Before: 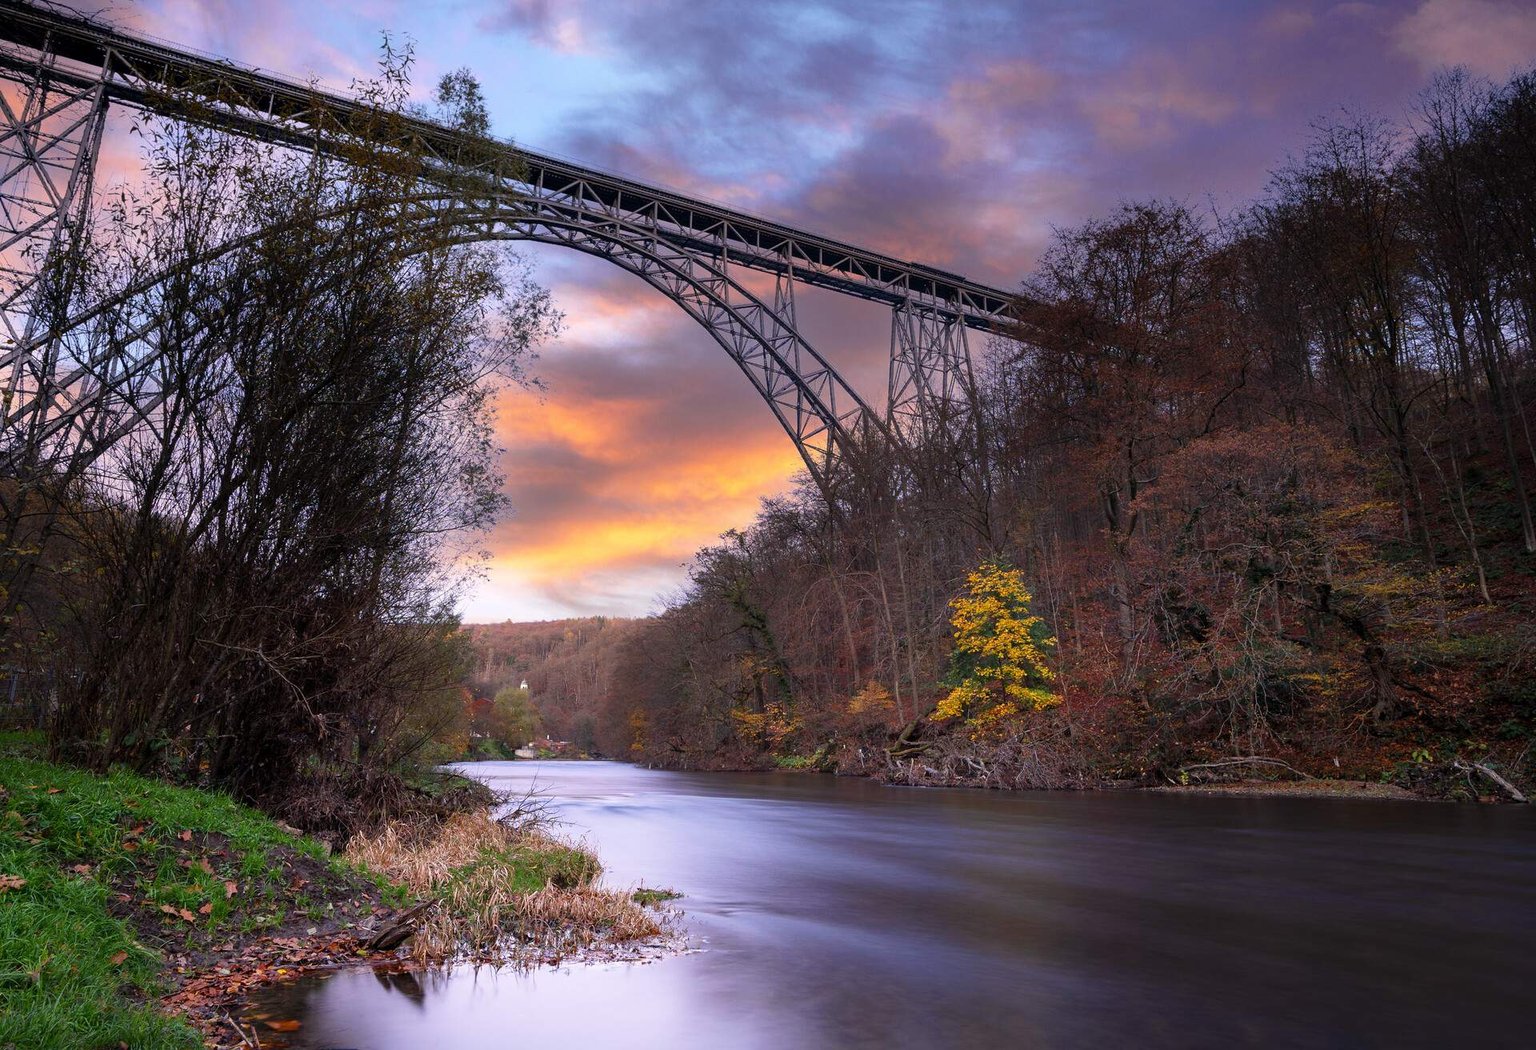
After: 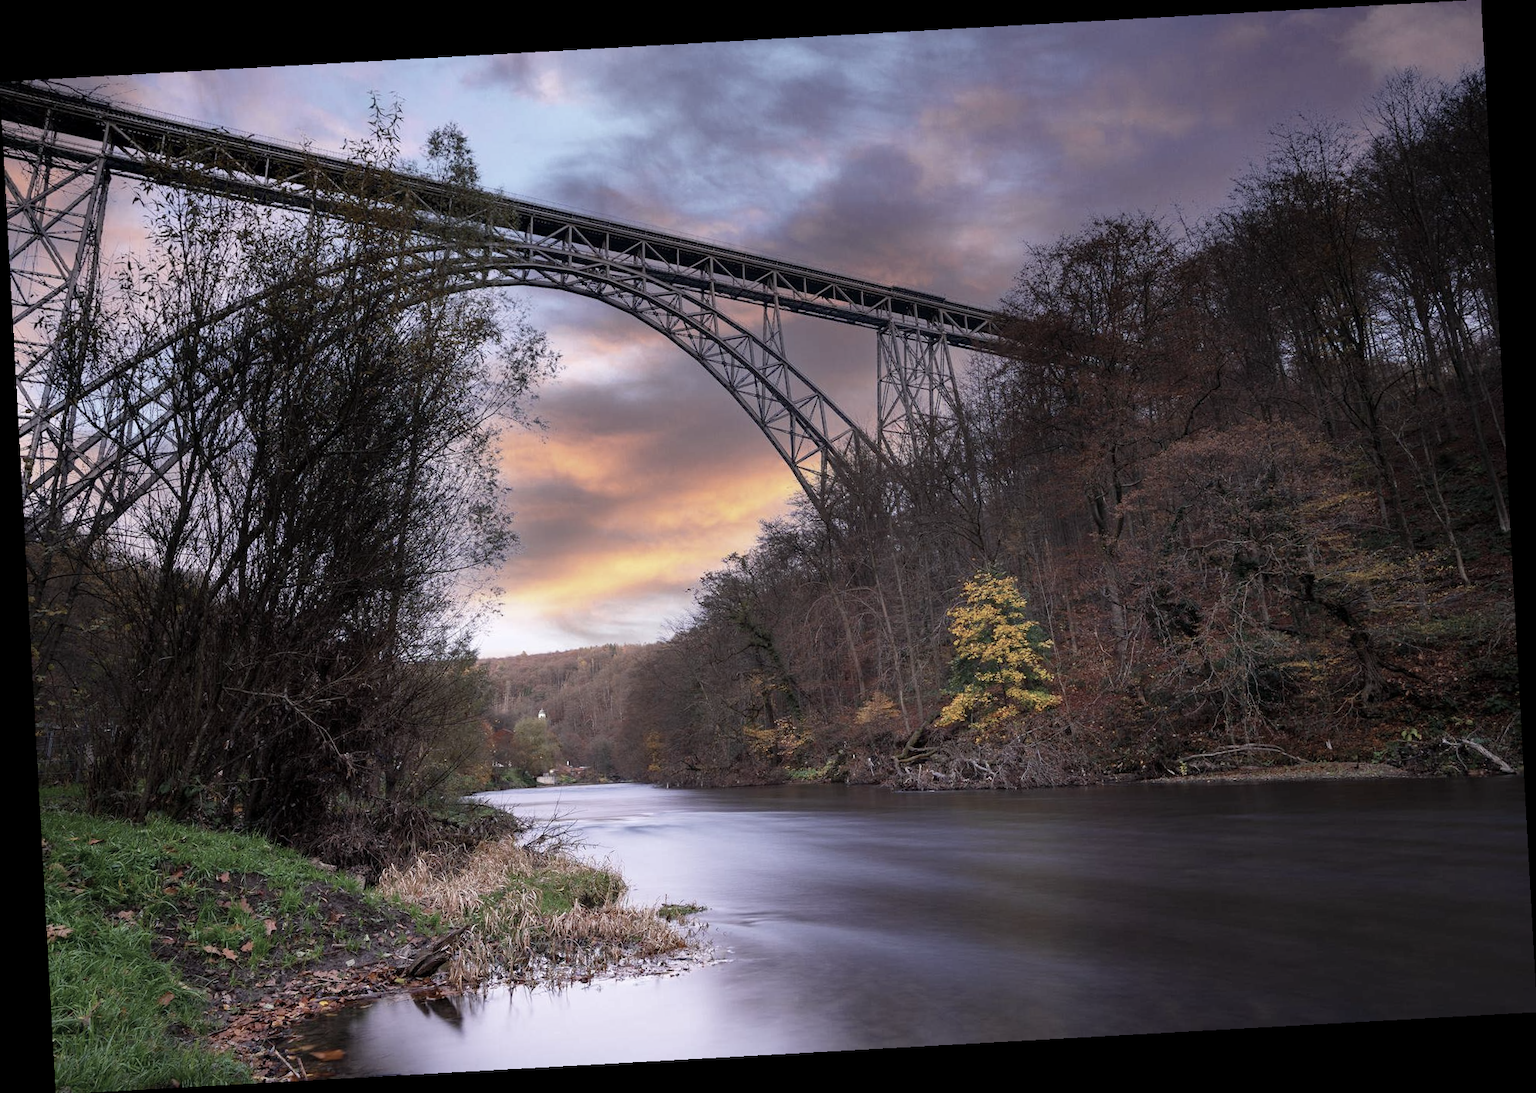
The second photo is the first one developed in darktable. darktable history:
rotate and perspective: rotation -3.18°, automatic cropping off
white balance: red 0.988, blue 1.017
color correction: saturation 0.57
